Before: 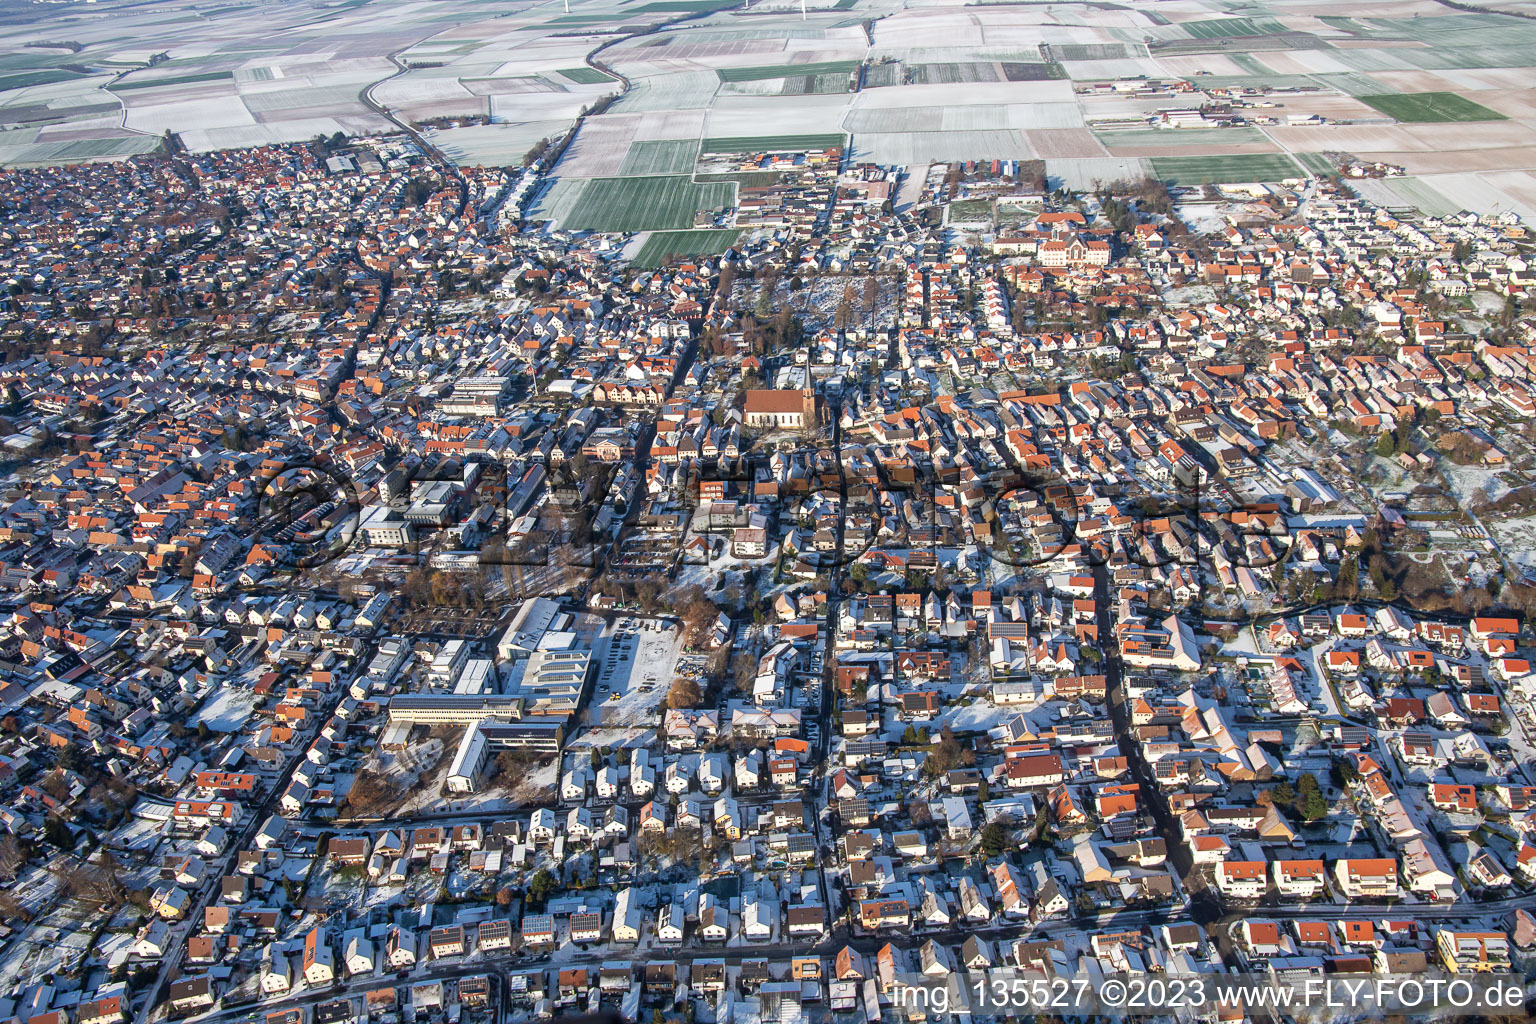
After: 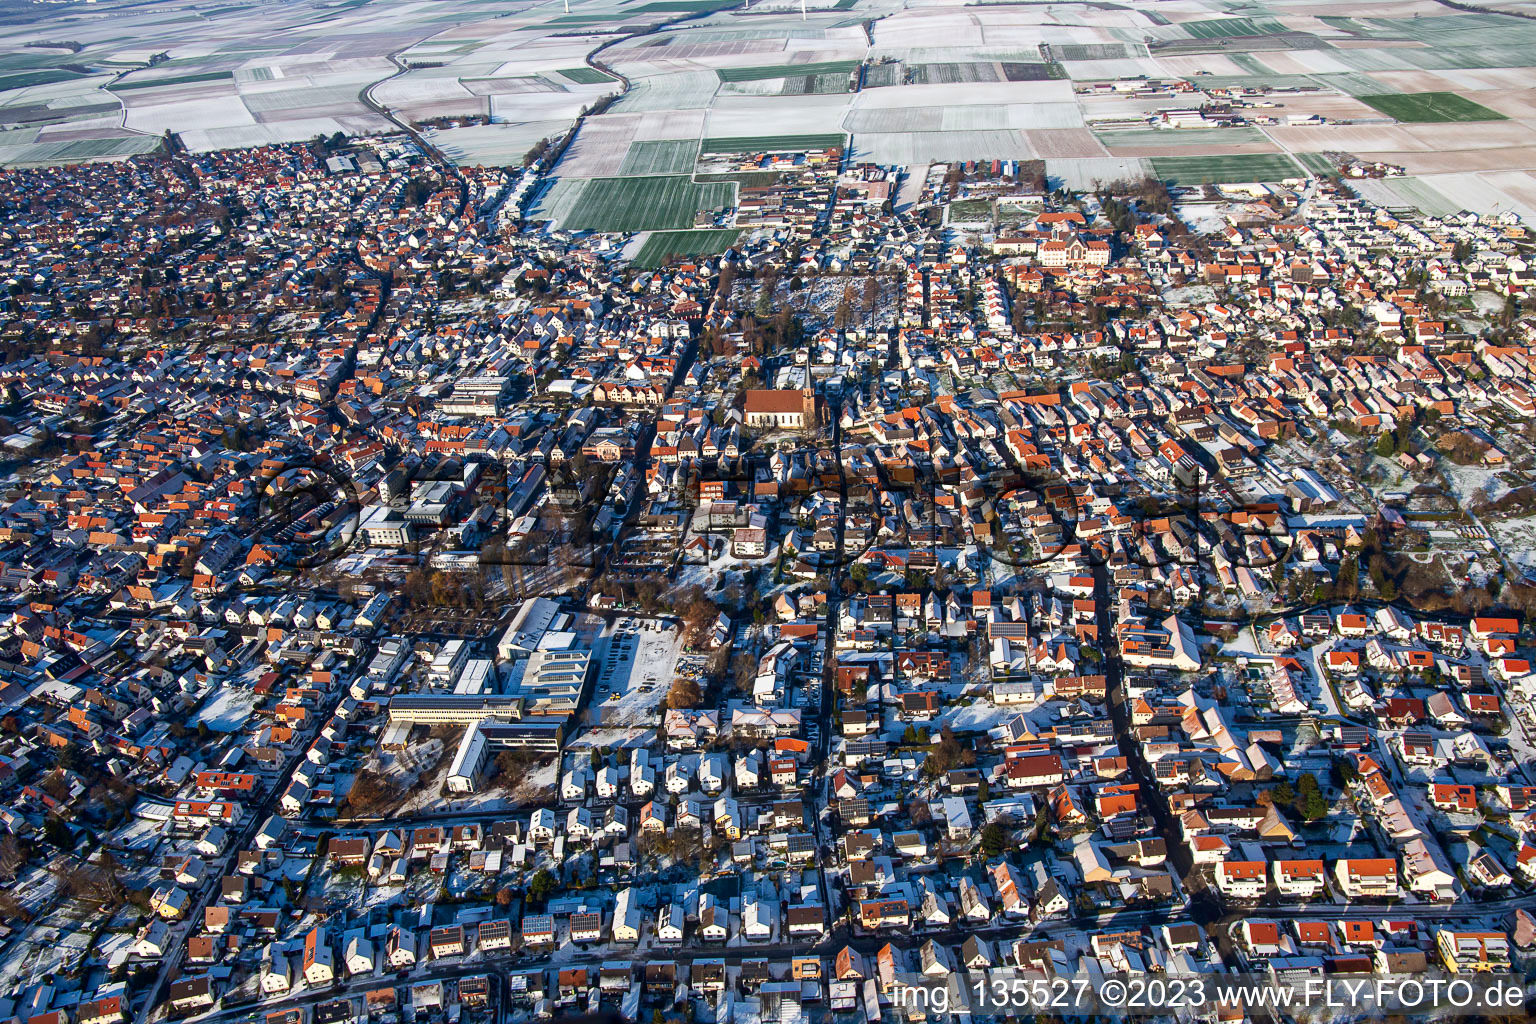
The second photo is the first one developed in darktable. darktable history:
contrast brightness saturation: contrast 0.124, brightness -0.117, saturation 0.201
